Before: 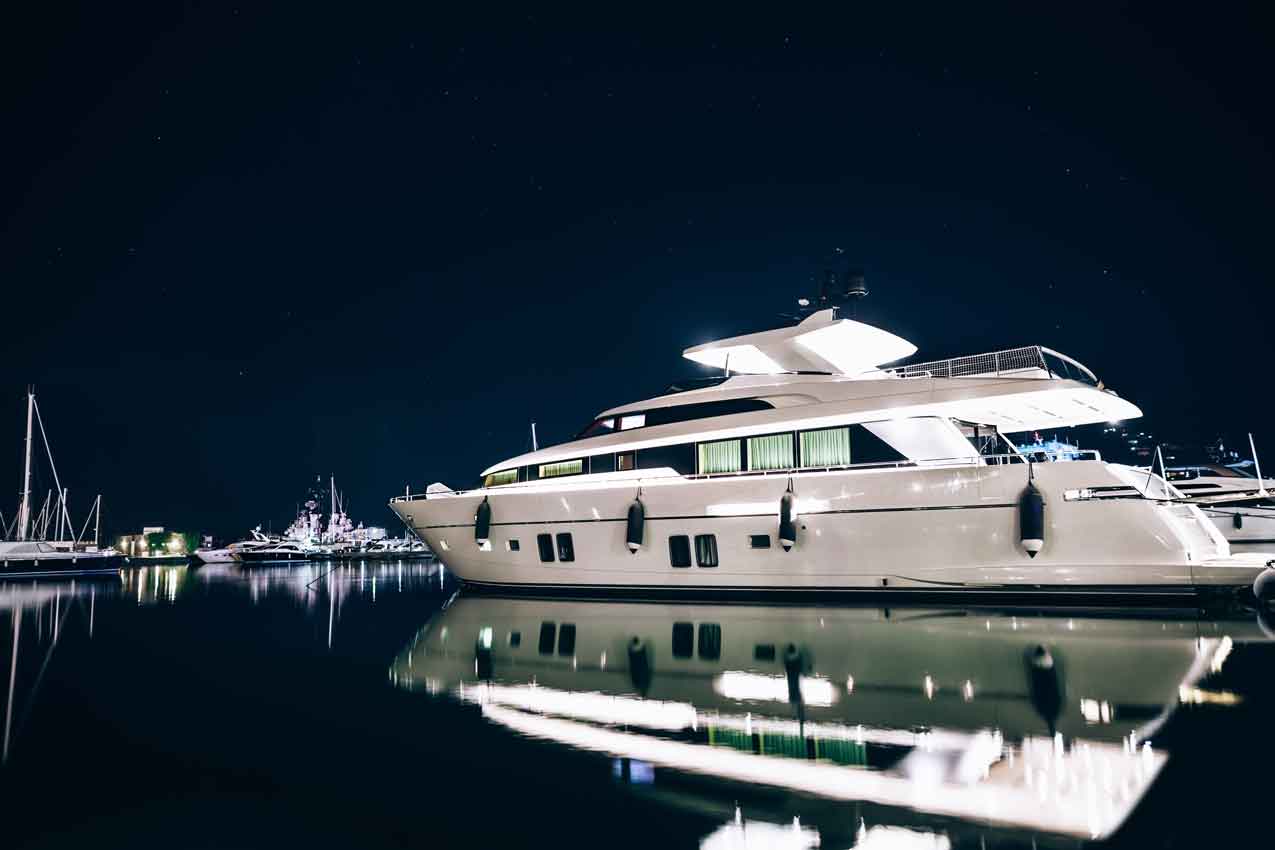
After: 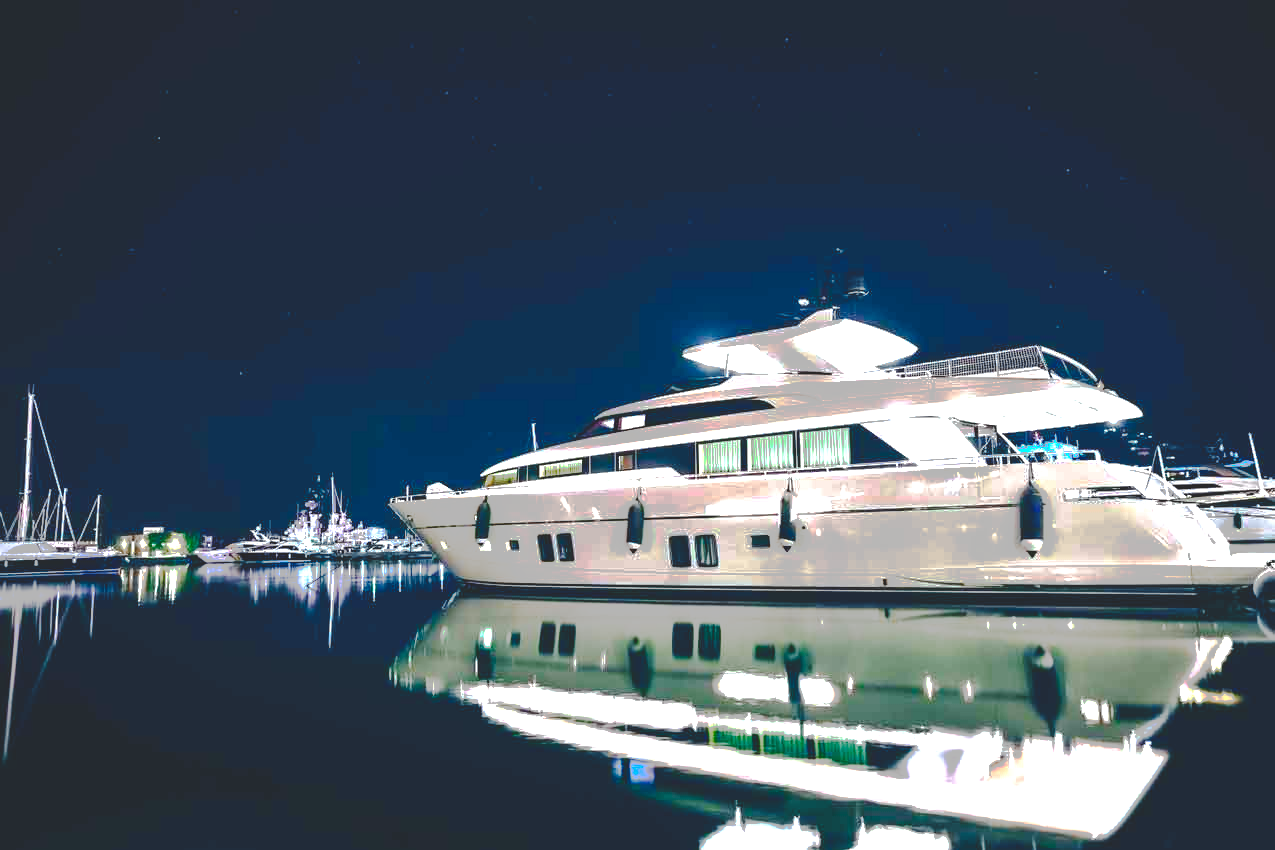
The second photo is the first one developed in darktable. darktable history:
exposure: exposure 1.061 EV, compensate highlight preservation false
contrast brightness saturation: contrast -0.15, brightness 0.05, saturation -0.12
white balance: red 0.978, blue 0.999
tone curve: curves: ch0 [(0, 0) (0.003, 0.118) (0.011, 0.118) (0.025, 0.122) (0.044, 0.131) (0.069, 0.142) (0.1, 0.155) (0.136, 0.168) (0.177, 0.183) (0.224, 0.216) (0.277, 0.265) (0.335, 0.337) (0.399, 0.415) (0.468, 0.506) (0.543, 0.586) (0.623, 0.665) (0.709, 0.716) (0.801, 0.737) (0.898, 0.744) (1, 1)], preserve colors none
color balance rgb: perceptual saturation grading › global saturation 20%, perceptual saturation grading › highlights -25%, perceptual saturation grading › shadows 50%
